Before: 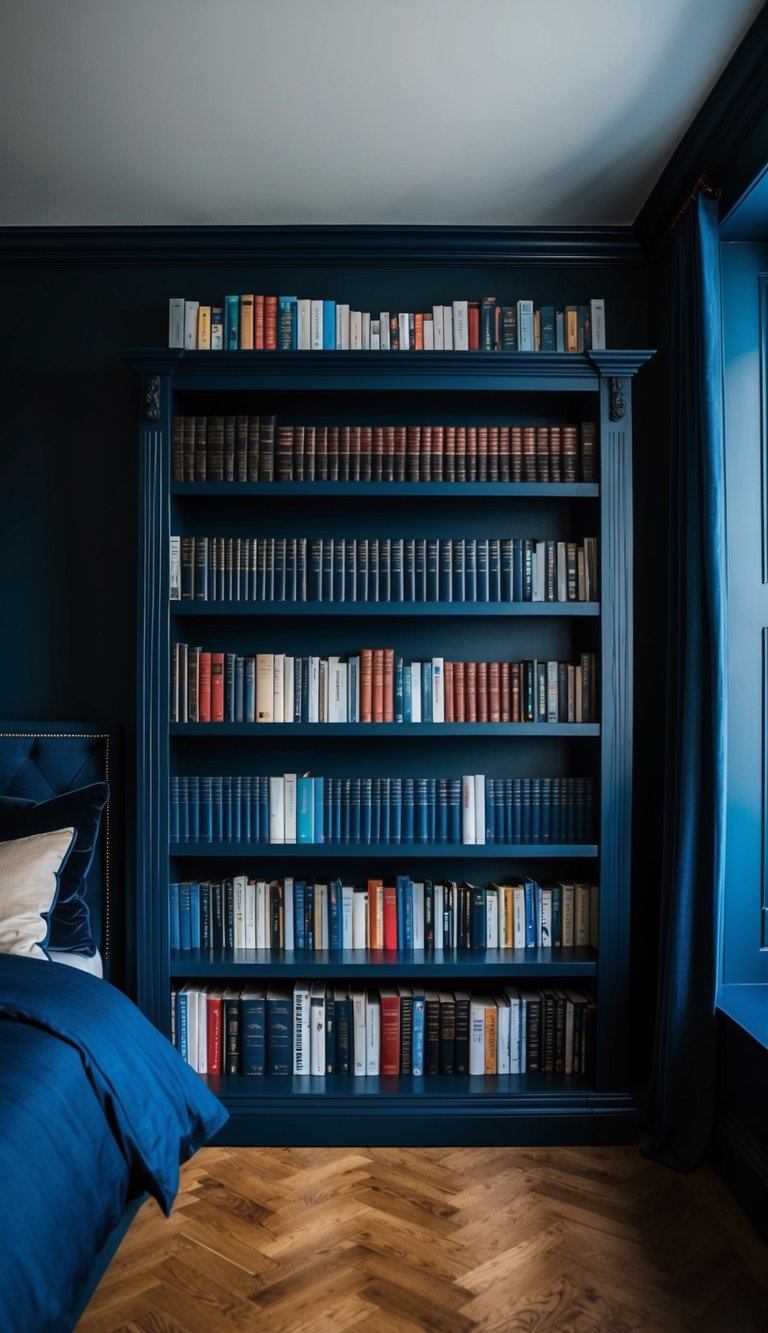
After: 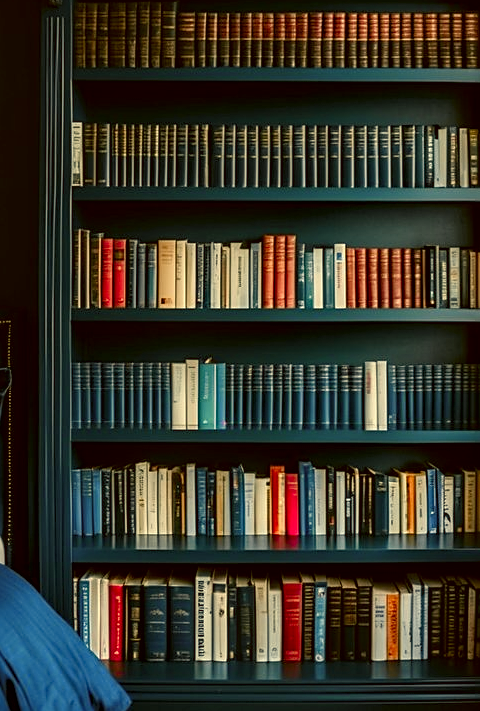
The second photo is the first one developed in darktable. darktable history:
crop: left 12.88%, top 31.13%, right 24.536%, bottom 15.51%
color zones: curves: ch1 [(0.263, 0.53) (0.376, 0.287) (0.487, 0.512) (0.748, 0.547) (1, 0.513)]; ch2 [(0.262, 0.45) (0.751, 0.477)]
local contrast: detail 130%
color balance rgb: perceptual saturation grading › global saturation 20%, perceptual saturation grading › highlights -48.976%, perceptual saturation grading › shadows 24.104%, global vibrance 24.471%
color correction: highlights a* 0.135, highlights b* 29.71, shadows a* -0.27, shadows b* 21.21
sharpen: on, module defaults
